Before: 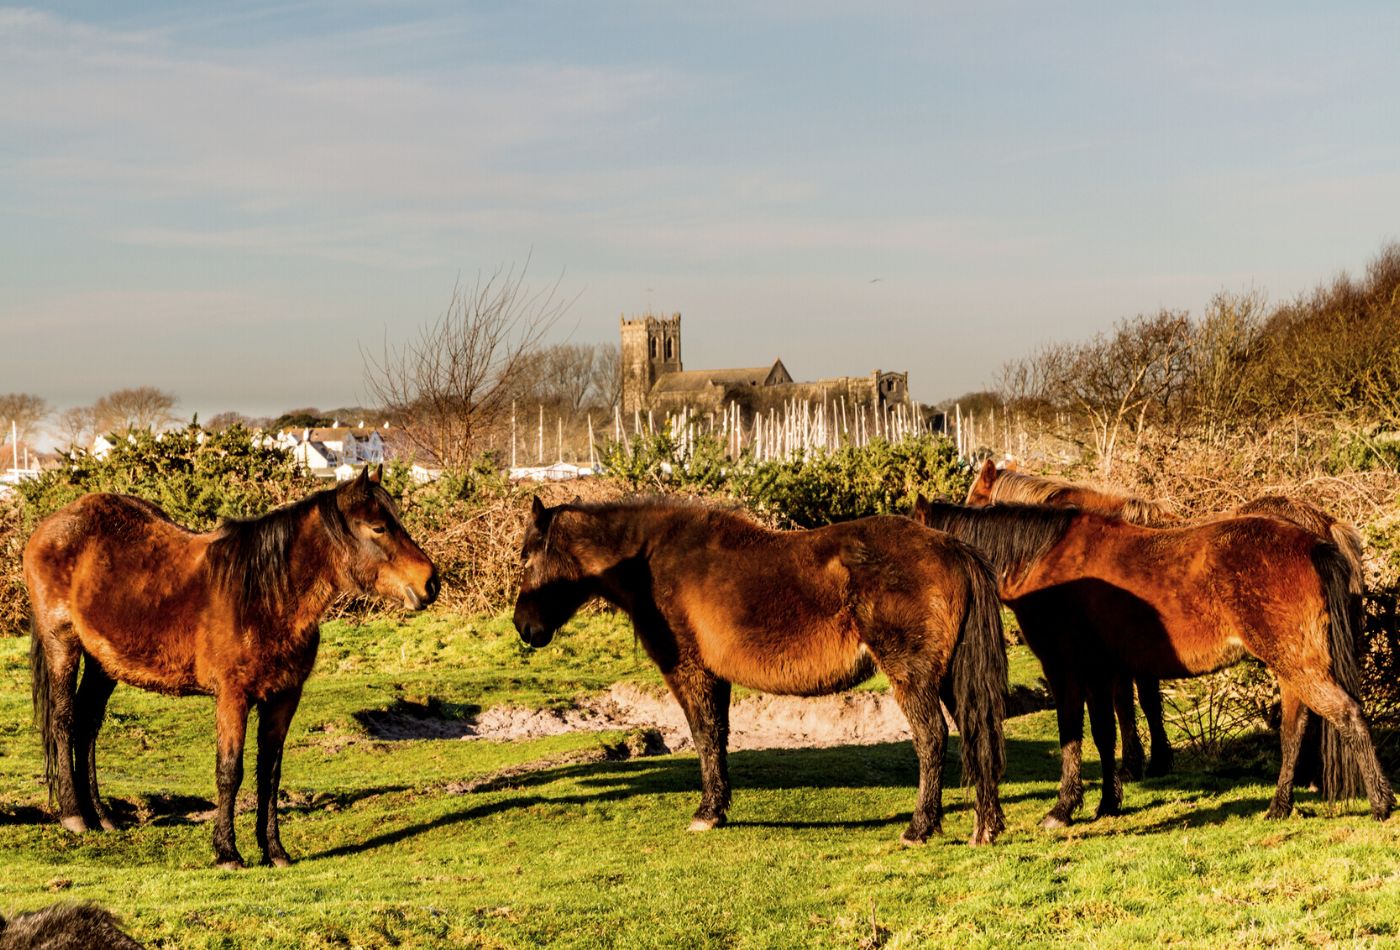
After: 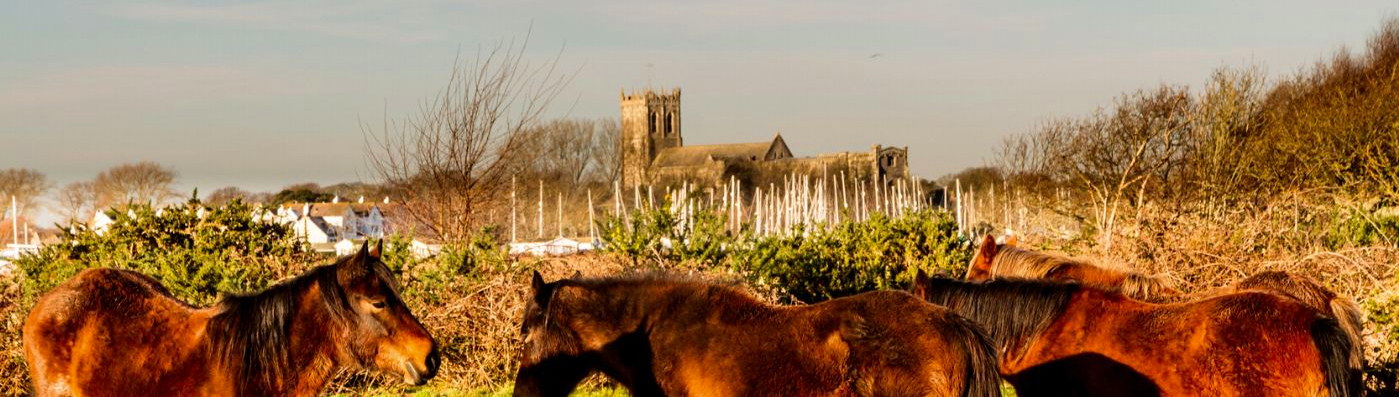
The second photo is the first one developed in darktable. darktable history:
white balance: emerald 1
color zones: curves: ch0 [(0, 0.613) (0.01, 0.613) (0.245, 0.448) (0.498, 0.529) (0.642, 0.665) (0.879, 0.777) (0.99, 0.613)]; ch1 [(0, 0) (0.143, 0) (0.286, 0) (0.429, 0) (0.571, 0) (0.714, 0) (0.857, 0)], mix -121.96%
crop and rotate: top 23.84%, bottom 34.294%
